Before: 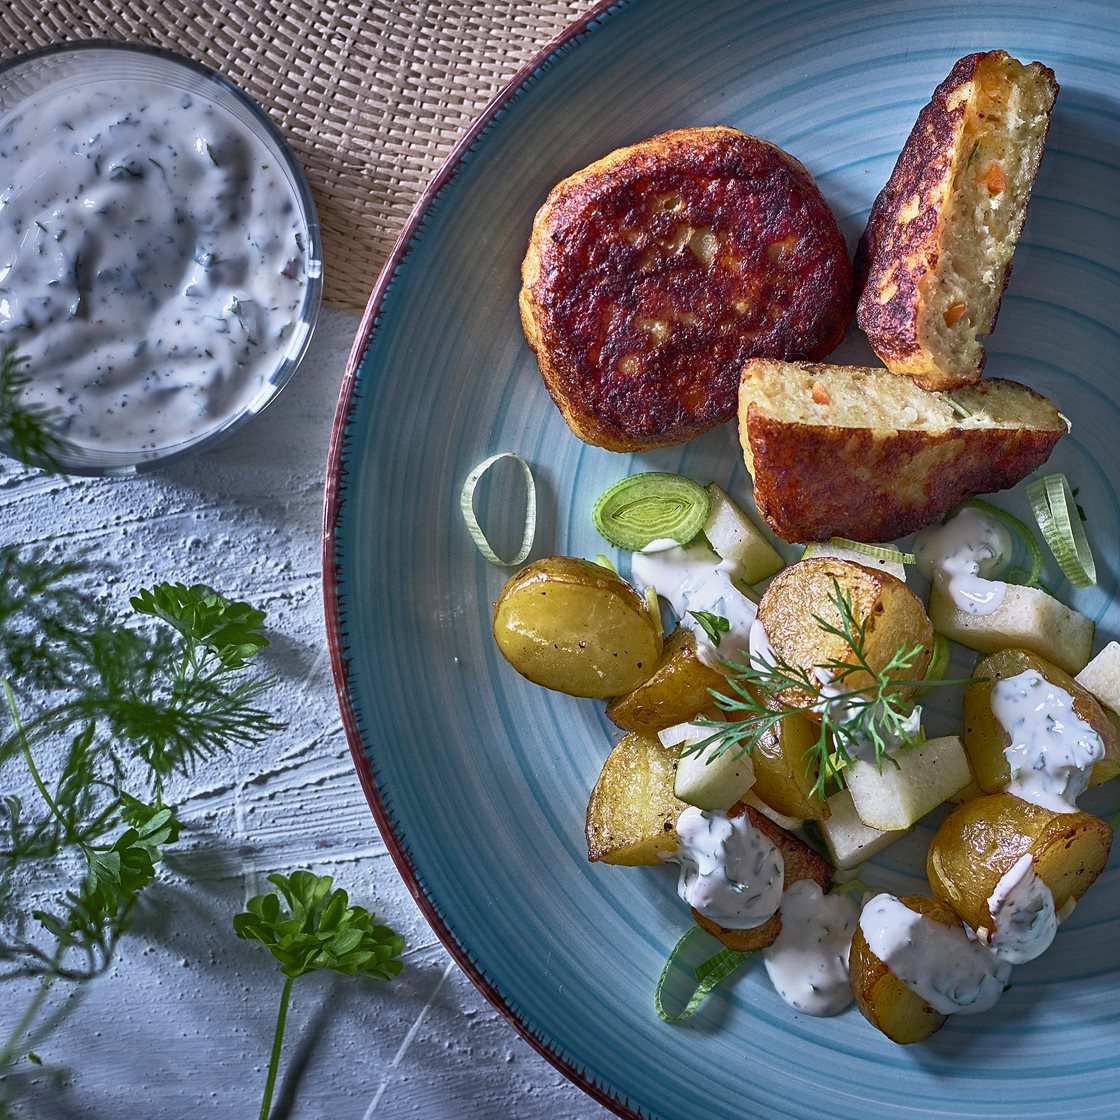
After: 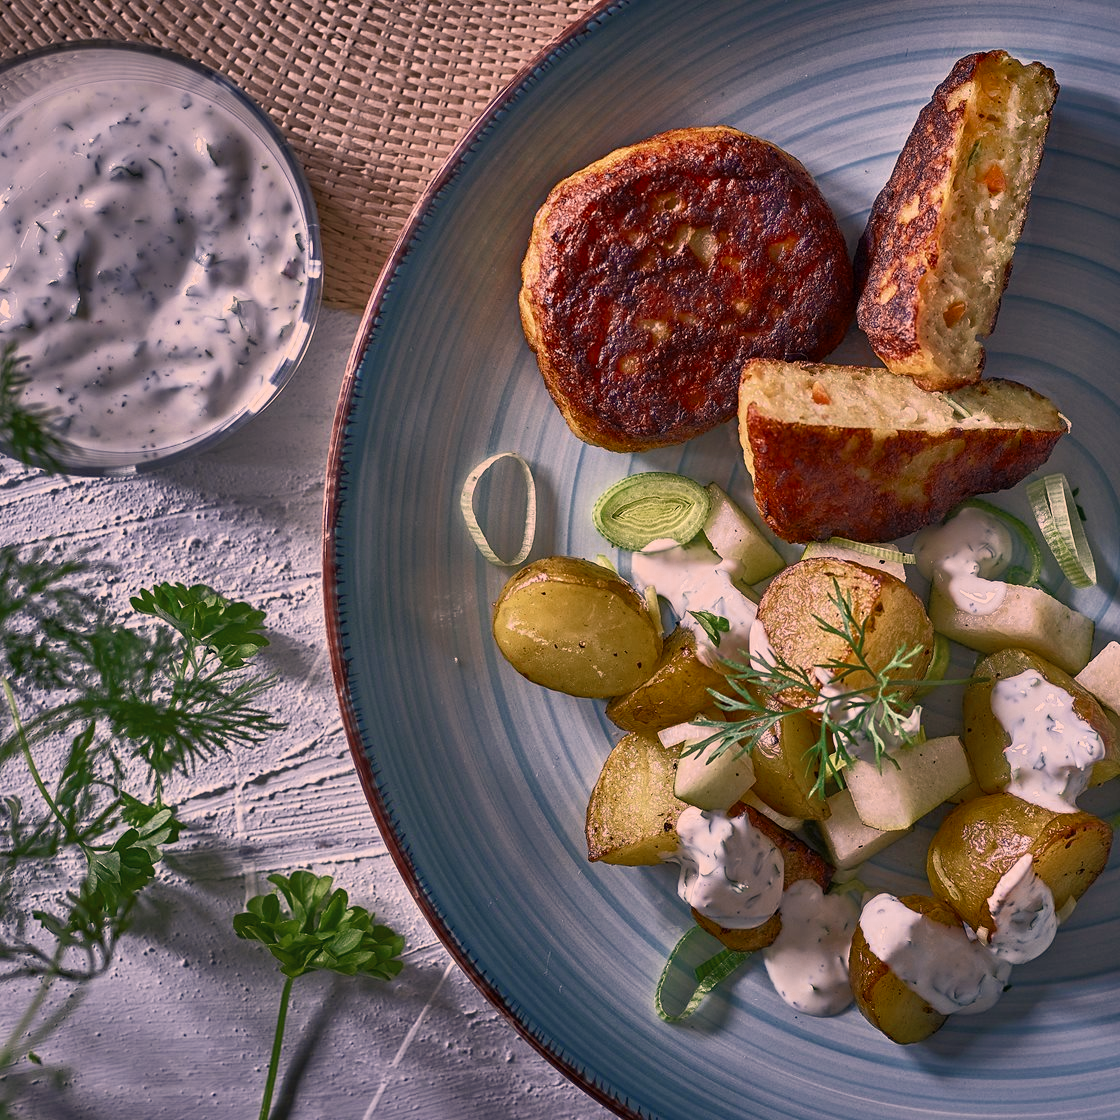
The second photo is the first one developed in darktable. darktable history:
base curve: curves: ch0 [(0, 0) (0.989, 0.992)], preserve colors none
color zones: curves: ch0 [(0, 0.5) (0.125, 0.4) (0.25, 0.5) (0.375, 0.4) (0.5, 0.4) (0.625, 0.35) (0.75, 0.35) (0.875, 0.5)]; ch1 [(0, 0.35) (0.125, 0.45) (0.25, 0.35) (0.375, 0.35) (0.5, 0.35) (0.625, 0.35) (0.75, 0.45) (0.875, 0.35)]; ch2 [(0, 0.6) (0.125, 0.5) (0.25, 0.5) (0.375, 0.6) (0.5, 0.6) (0.625, 0.5) (0.75, 0.5) (0.875, 0.5)]
color correction: highlights a* 21.35, highlights b* 19.73
color balance rgb: perceptual saturation grading › global saturation 0.584%, perceptual saturation grading › highlights -15.517%, perceptual saturation grading › shadows 24.422%, global vibrance 20%
